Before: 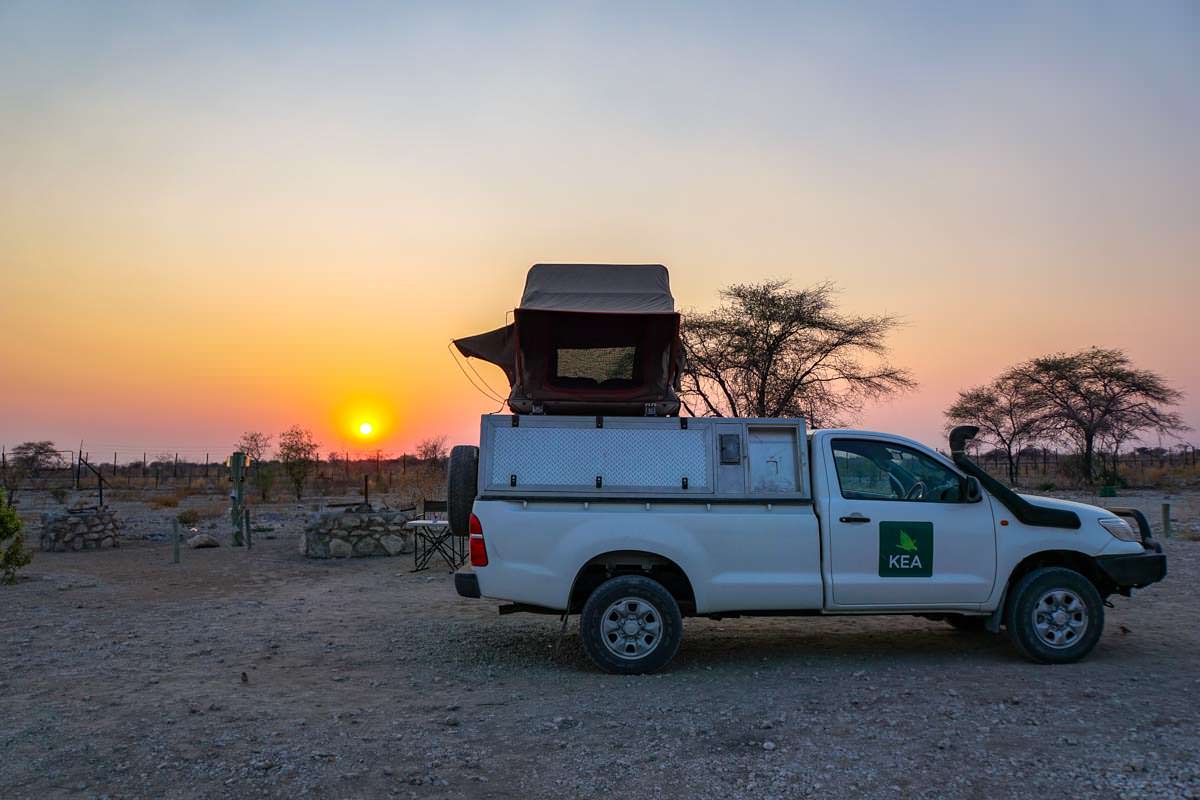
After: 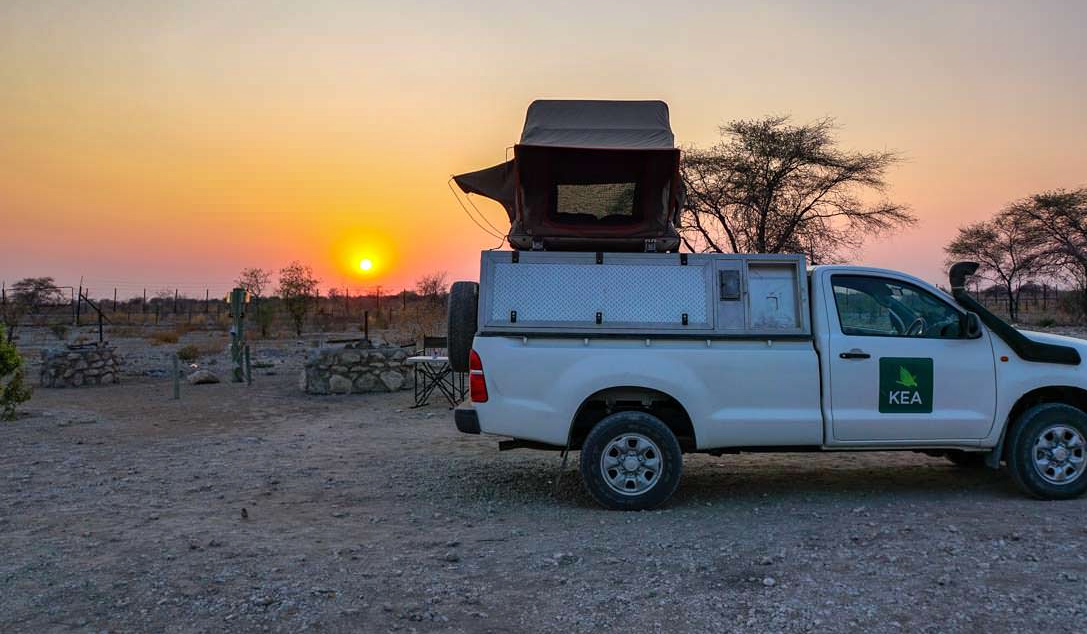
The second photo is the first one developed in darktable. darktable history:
crop: top 20.505%, right 9.338%, bottom 0.236%
shadows and highlights: low approximation 0.01, soften with gaussian
